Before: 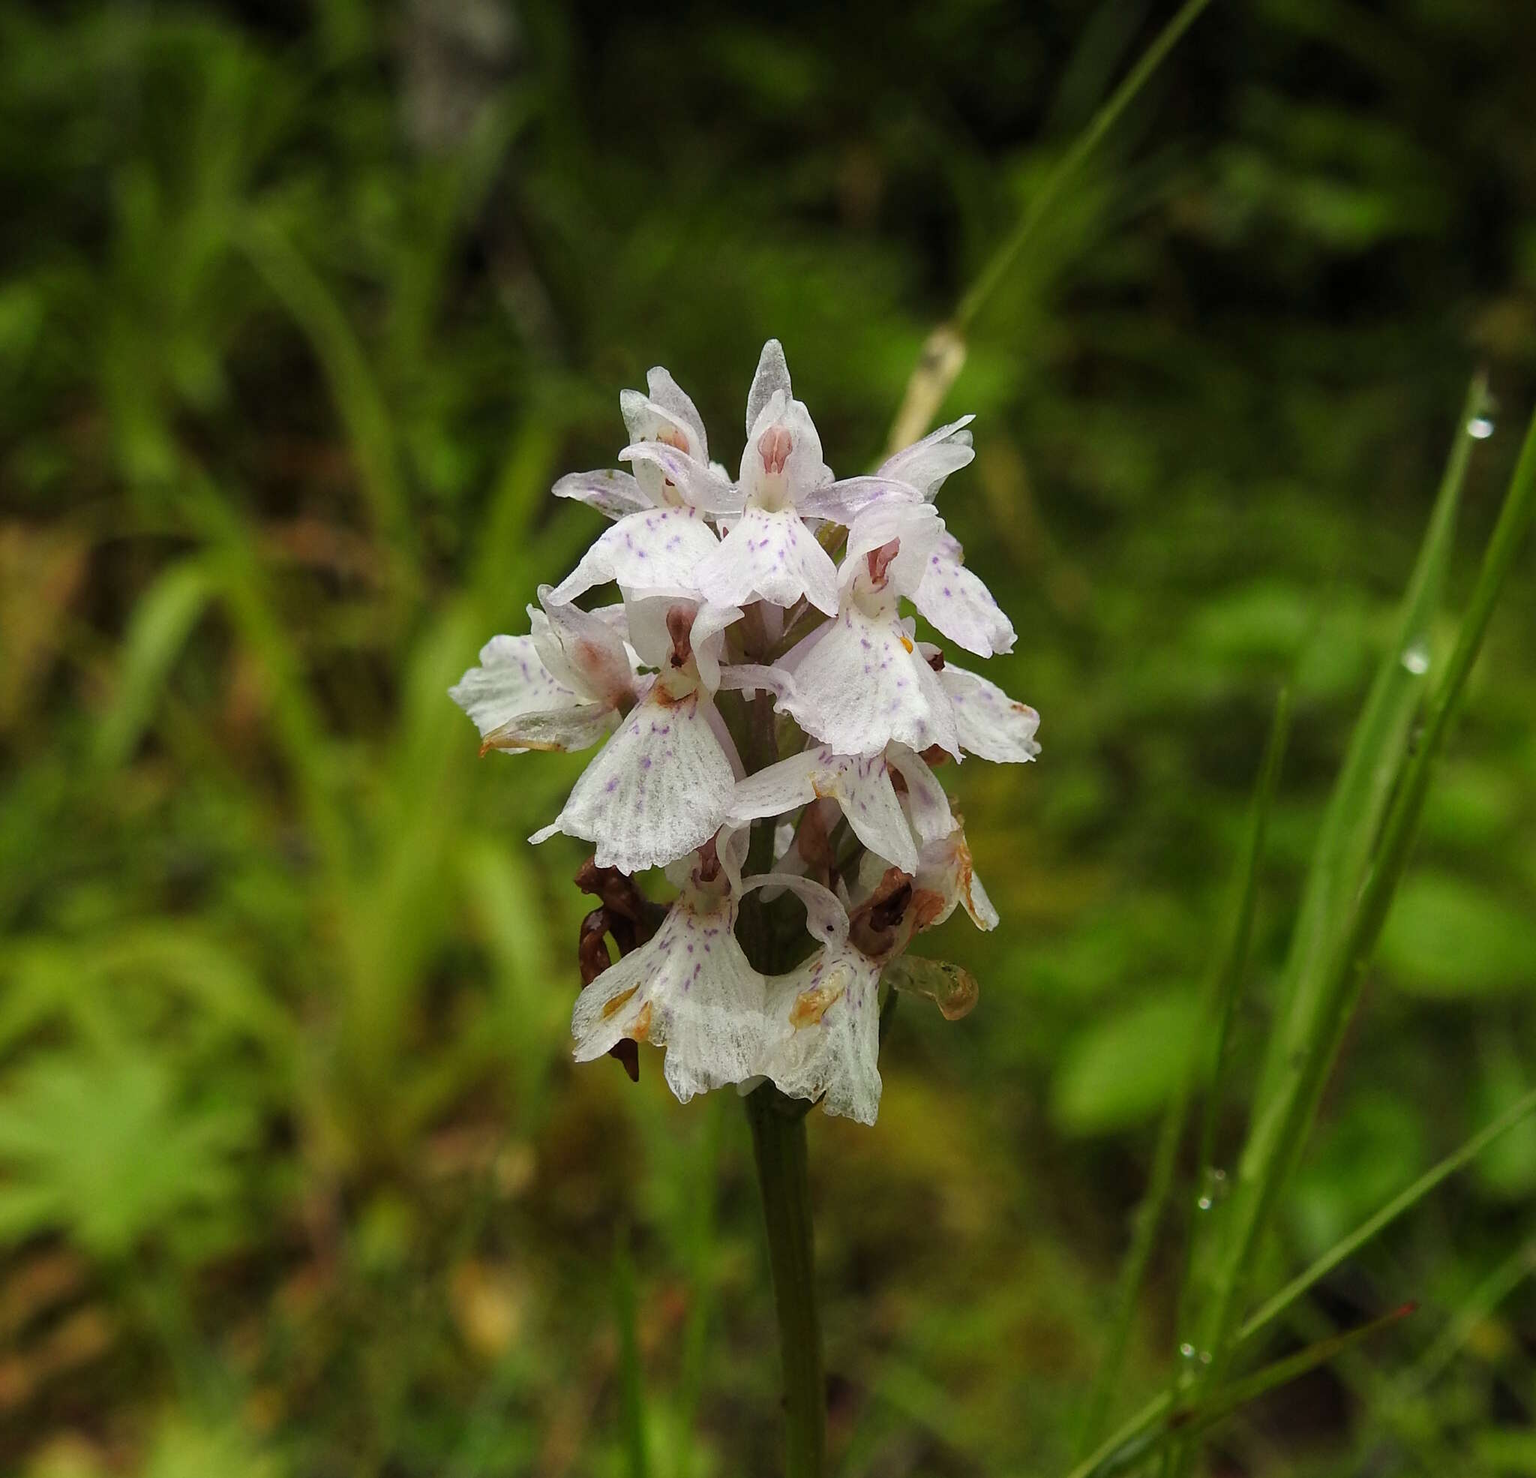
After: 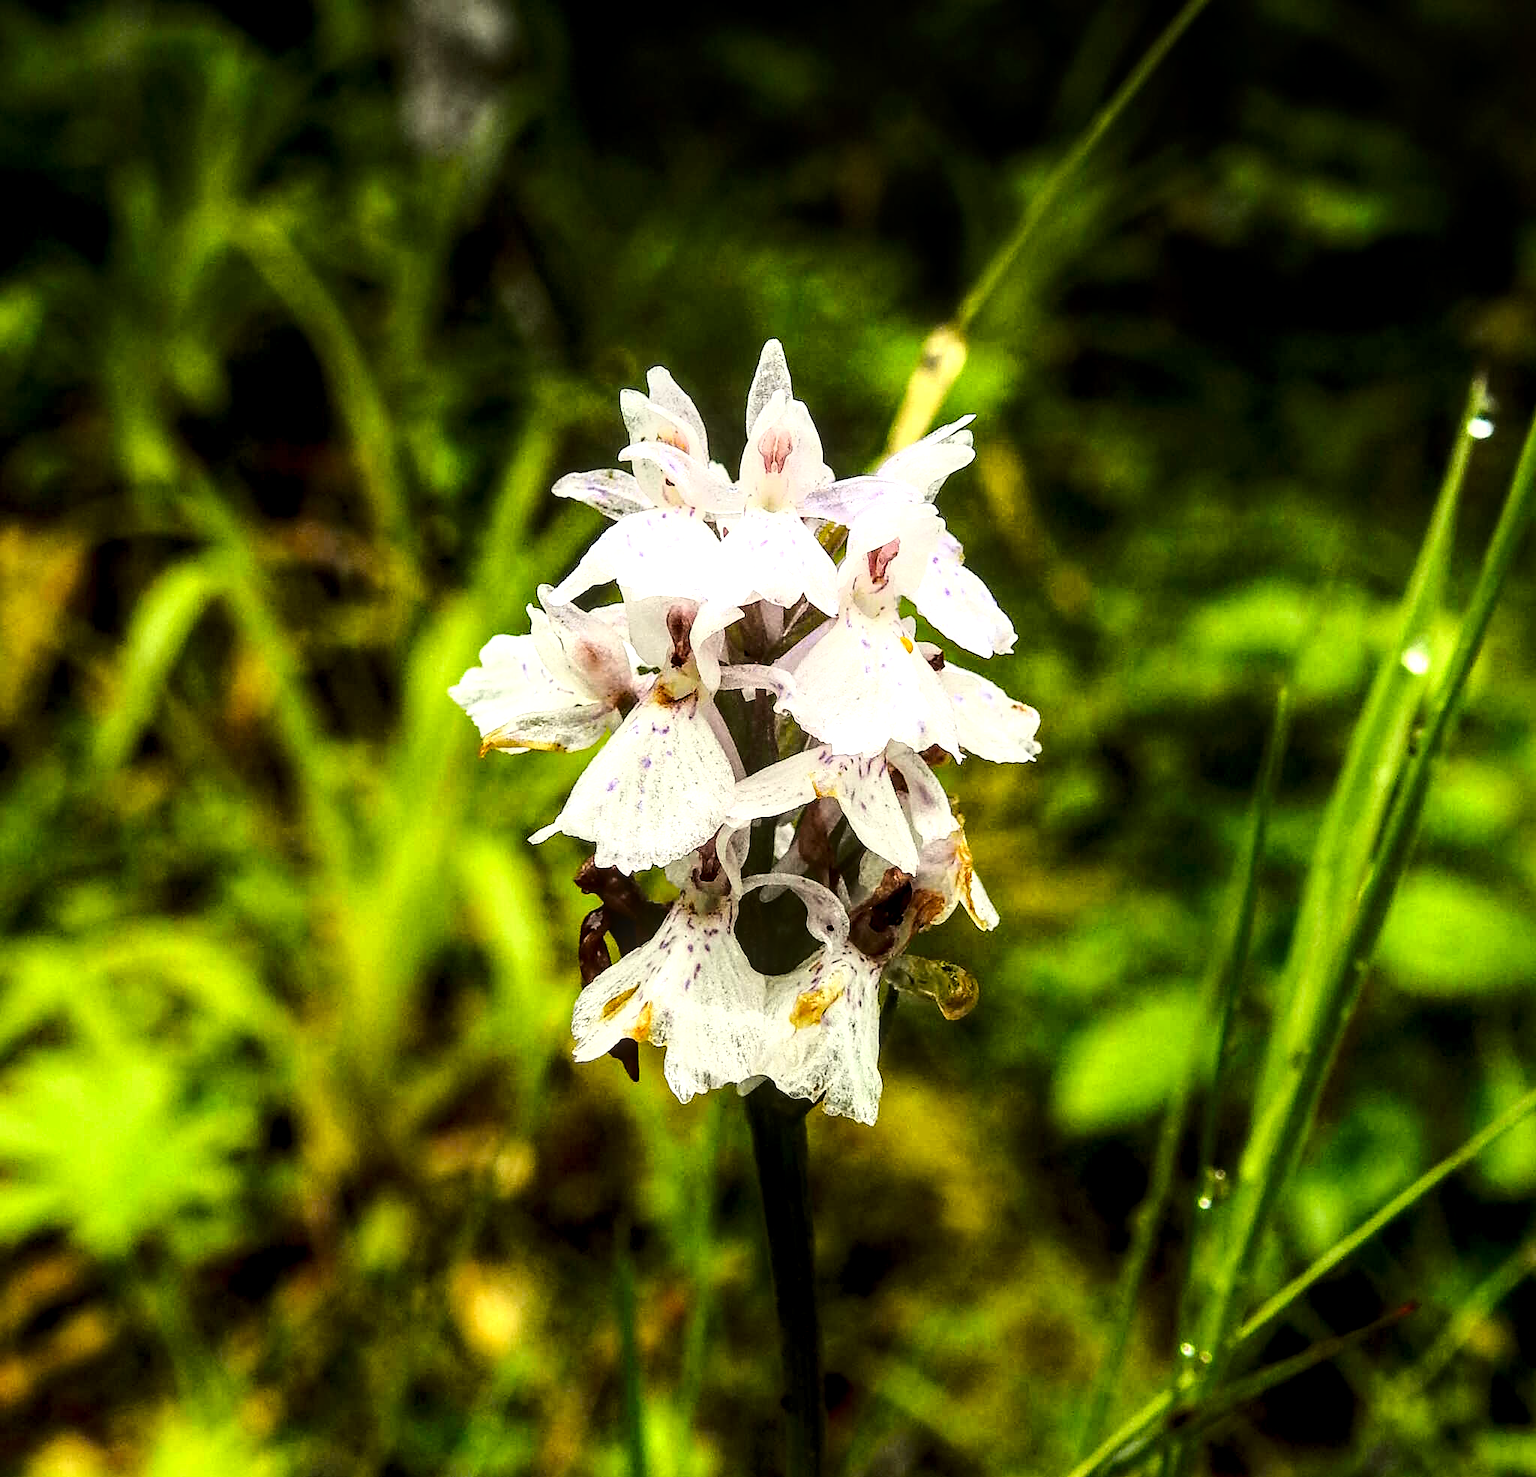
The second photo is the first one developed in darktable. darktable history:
local contrast: highlights 77%, shadows 56%, detail 174%, midtone range 0.422
tone curve: curves: ch0 [(0.003, 0.023) (0.071, 0.052) (0.236, 0.197) (0.466, 0.557) (0.625, 0.761) (0.783, 0.9) (0.994, 0.968)]; ch1 [(0, 0) (0.262, 0.227) (0.417, 0.386) (0.469, 0.467) (0.502, 0.498) (0.528, 0.53) (0.573, 0.579) (0.605, 0.621) (0.644, 0.671) (0.686, 0.728) (0.994, 0.987)]; ch2 [(0, 0) (0.262, 0.188) (0.385, 0.353) (0.427, 0.424) (0.495, 0.493) (0.515, 0.54) (0.547, 0.561) (0.589, 0.613) (0.644, 0.748) (1, 1)], color space Lab, independent channels, preserve colors none
sharpen: amount 0.209
tone equalizer: -8 EV -0.765 EV, -7 EV -0.684 EV, -6 EV -0.58 EV, -5 EV -0.399 EV, -3 EV 0.377 EV, -2 EV 0.6 EV, -1 EV 0.693 EV, +0 EV 0.743 EV, mask exposure compensation -0.499 EV
